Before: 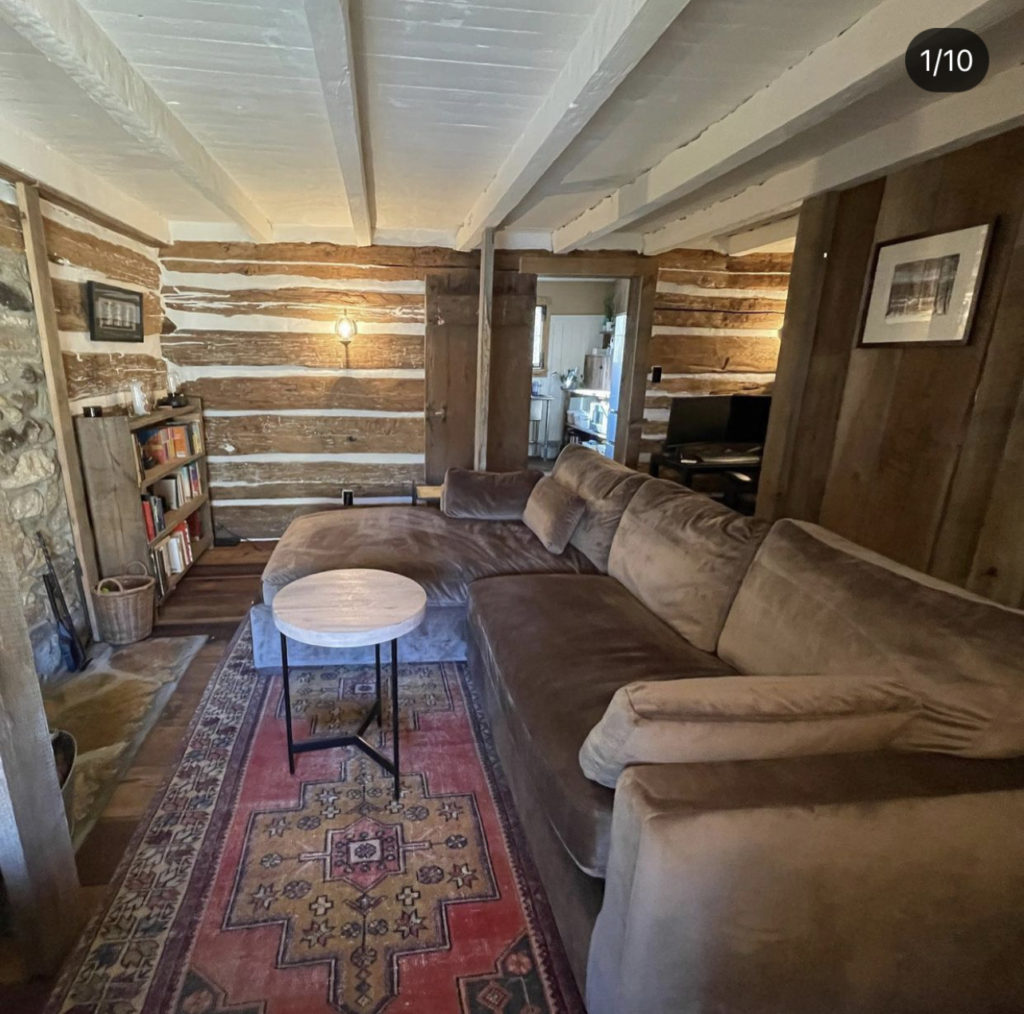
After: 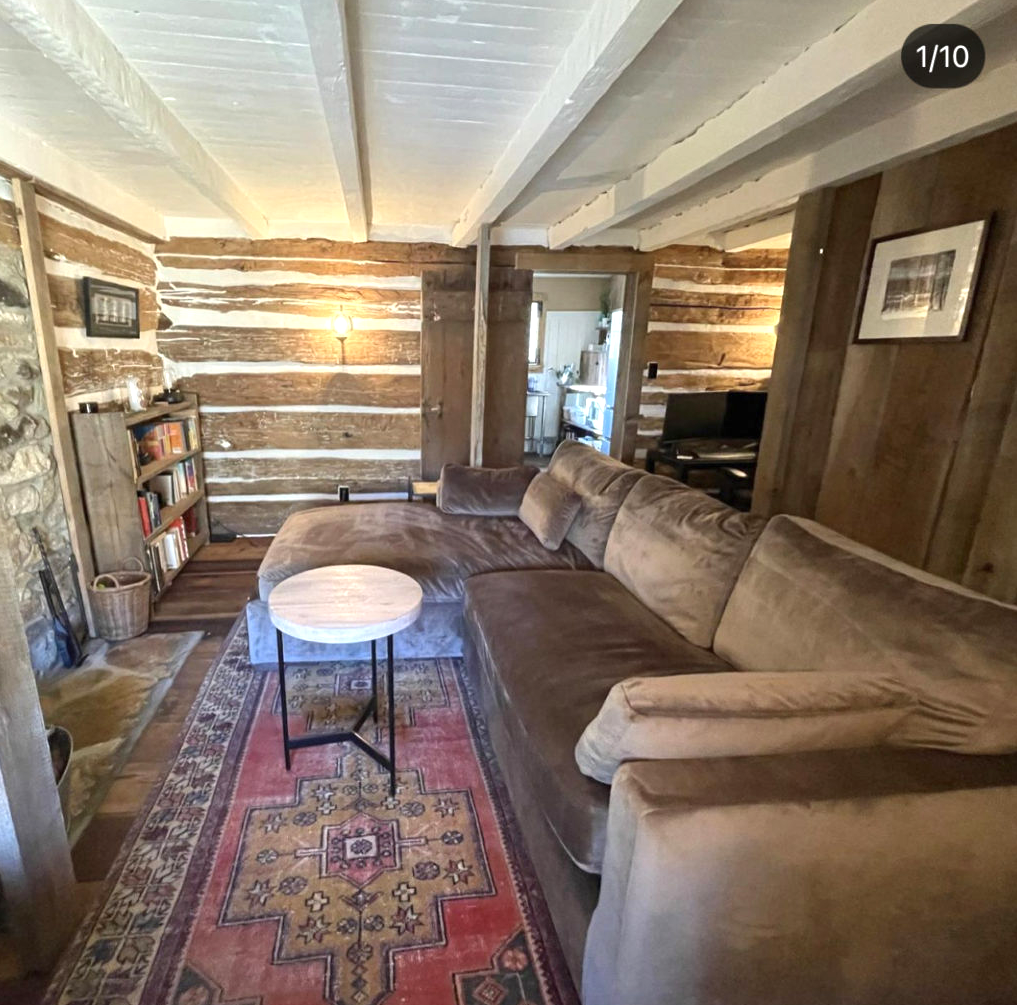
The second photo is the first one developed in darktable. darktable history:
crop: left 0.434%, top 0.485%, right 0.244%, bottom 0.386%
exposure: exposure 0.657 EV, compensate highlight preservation false
